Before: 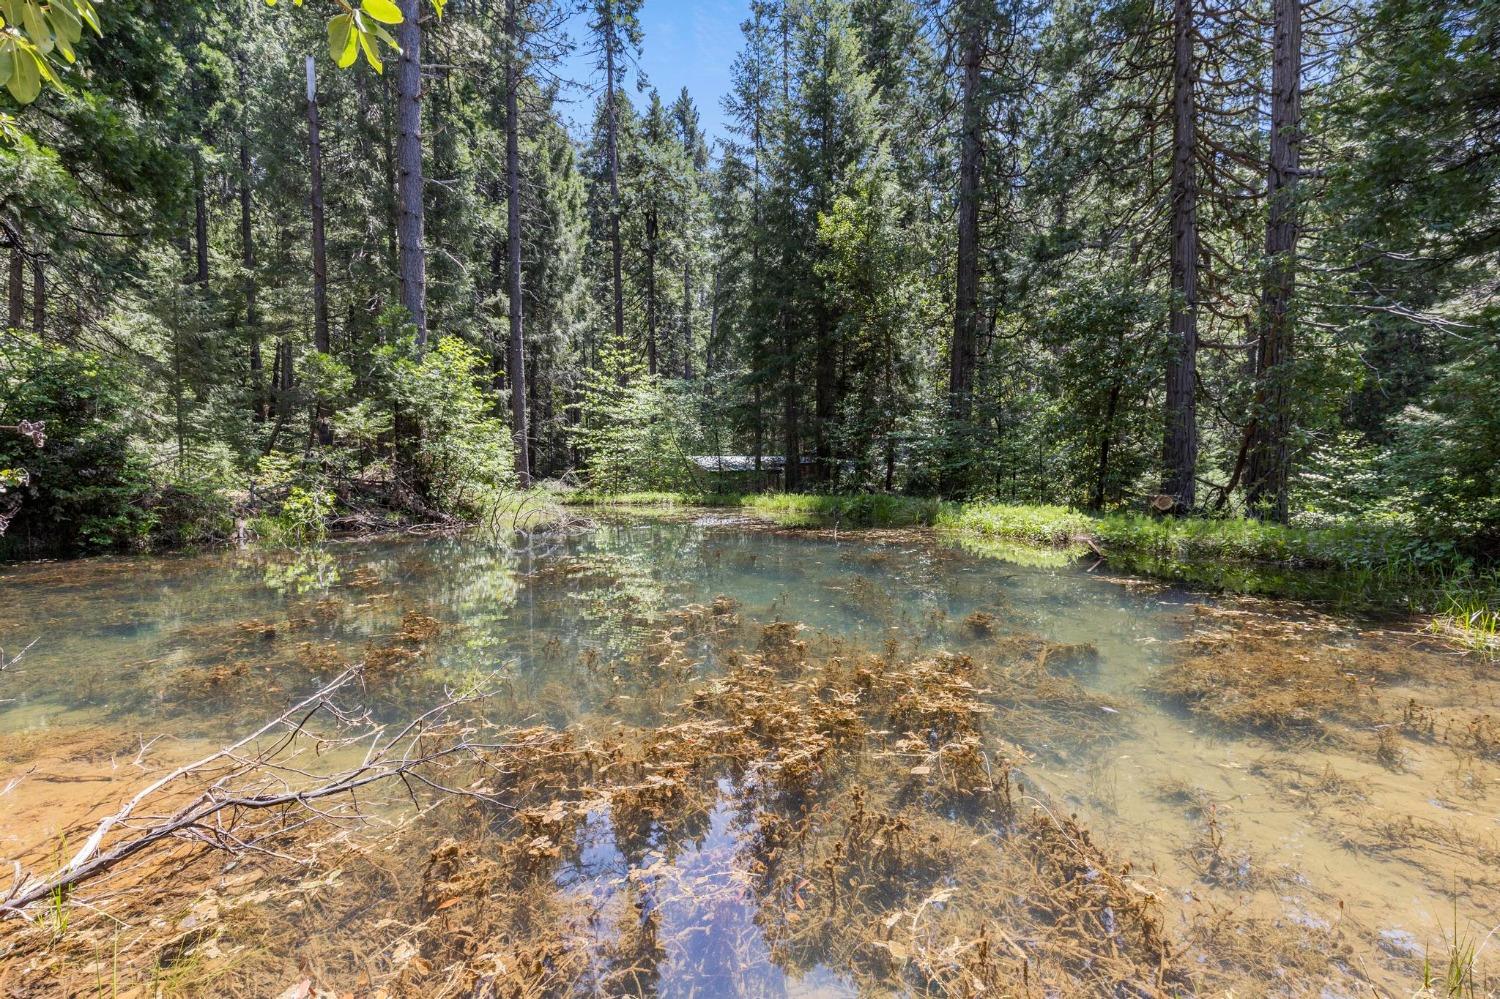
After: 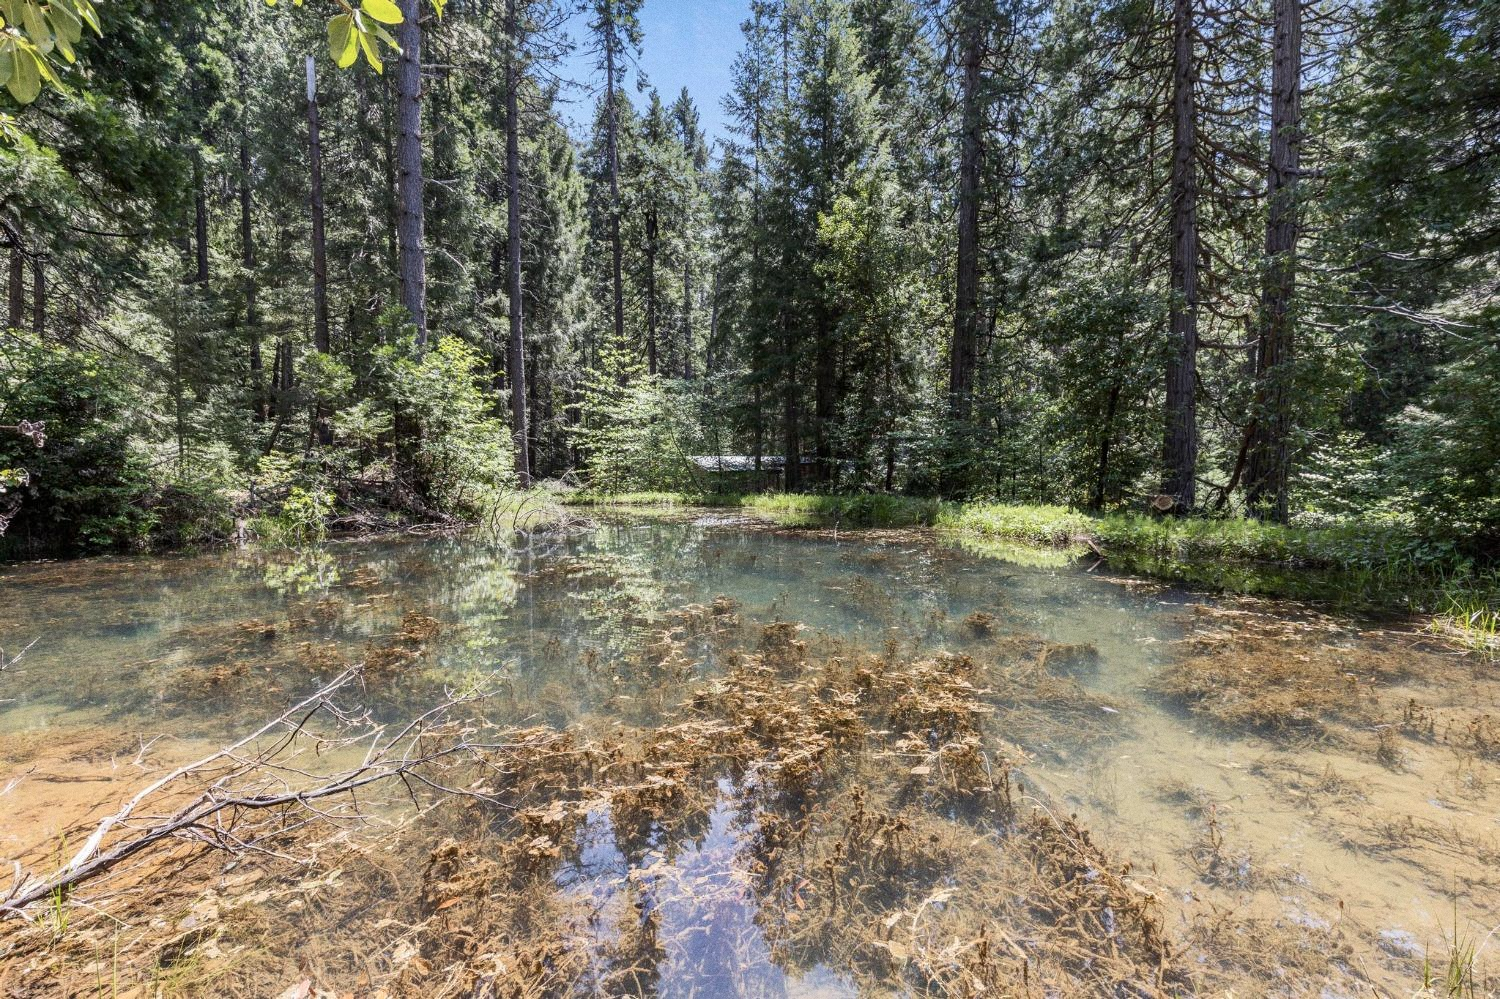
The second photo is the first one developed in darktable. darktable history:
grain: on, module defaults
contrast brightness saturation: contrast 0.11, saturation -0.17
